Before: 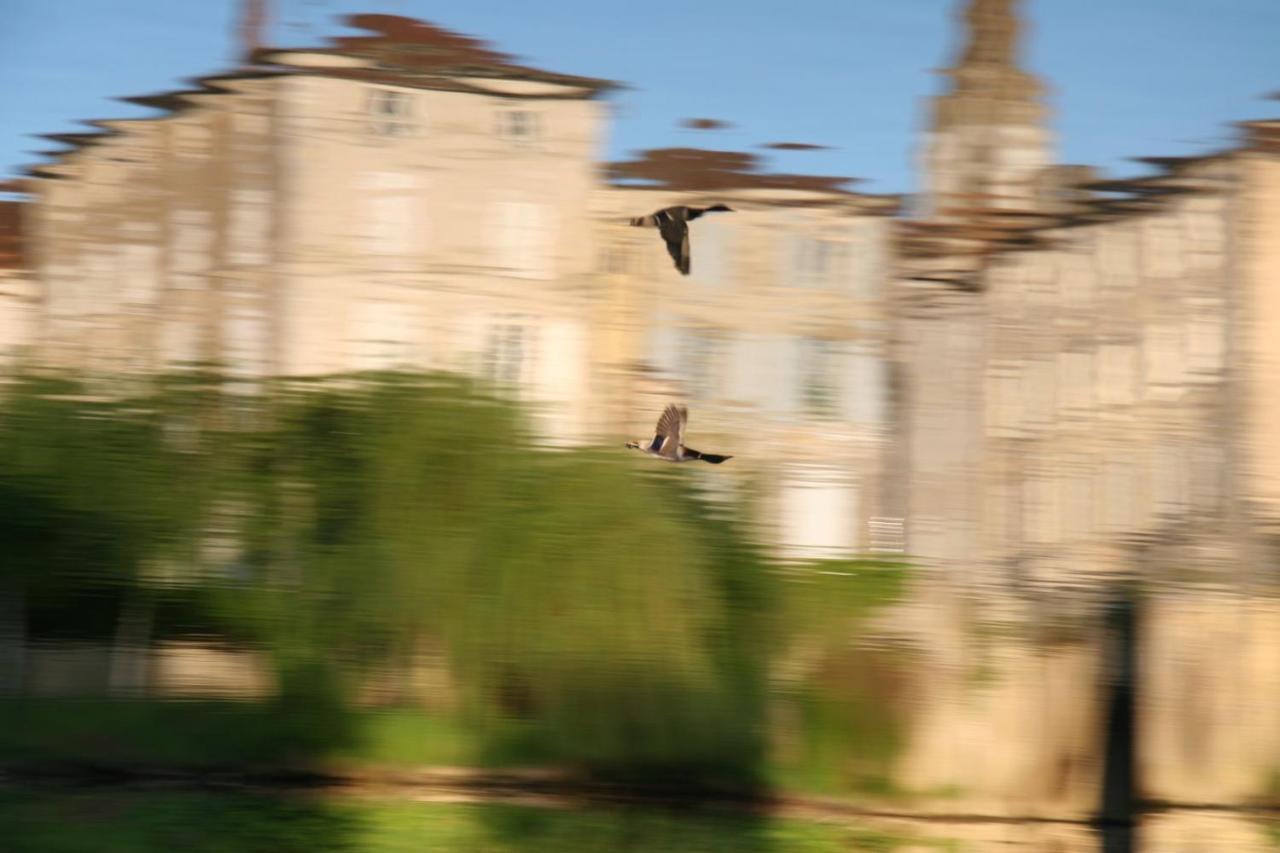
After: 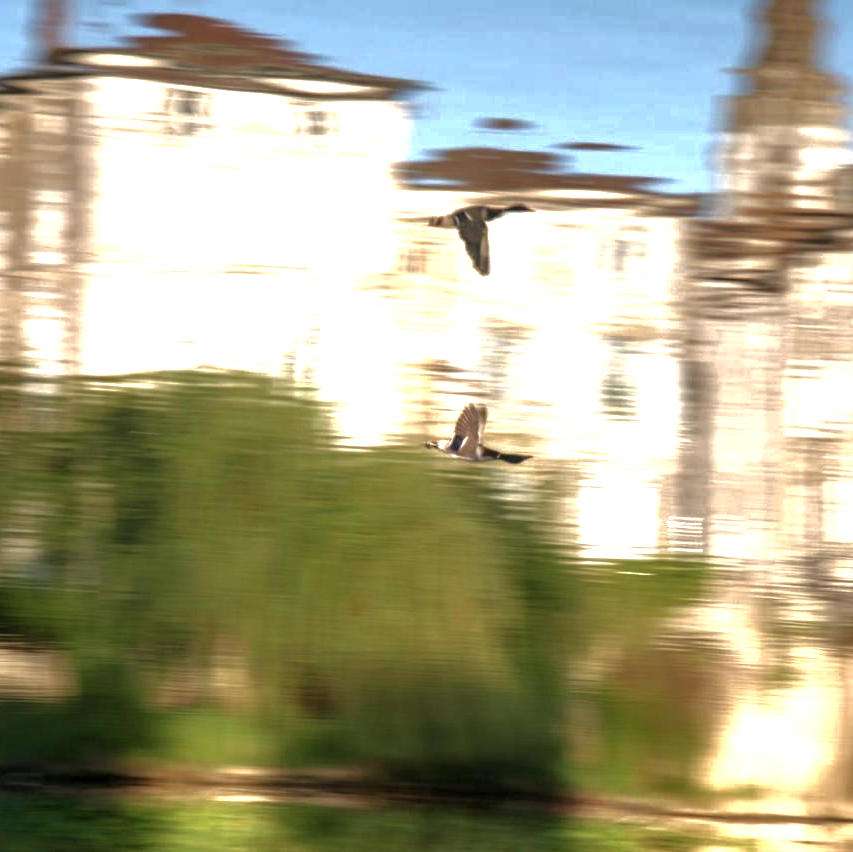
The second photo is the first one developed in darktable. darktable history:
exposure: exposure 1 EV, compensate highlight preservation false
local contrast: on, module defaults
base curve: curves: ch0 [(0, 0) (0.826, 0.587) (1, 1)]
color zones: curves: ch1 [(0, 0.469) (0.01, 0.469) (0.12, 0.446) (0.248, 0.469) (0.5, 0.5) (0.748, 0.5) (0.99, 0.469) (1, 0.469)]
crop and rotate: left 15.754%, right 17.579%
